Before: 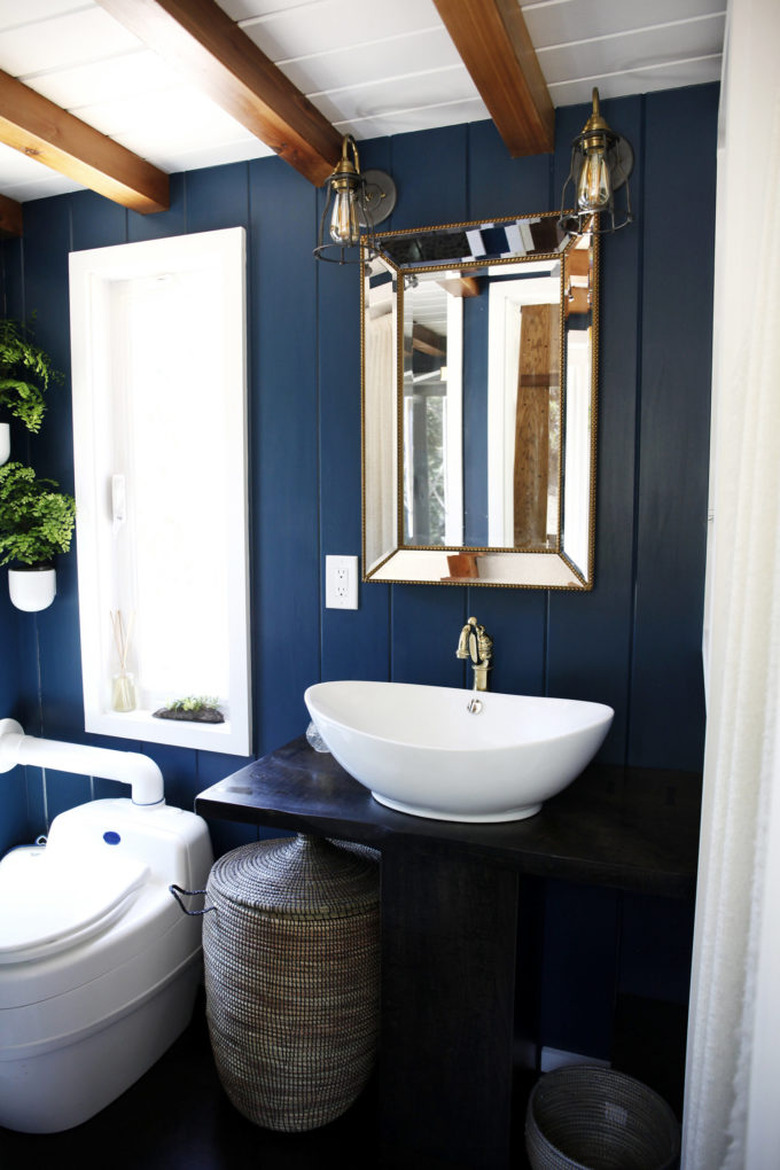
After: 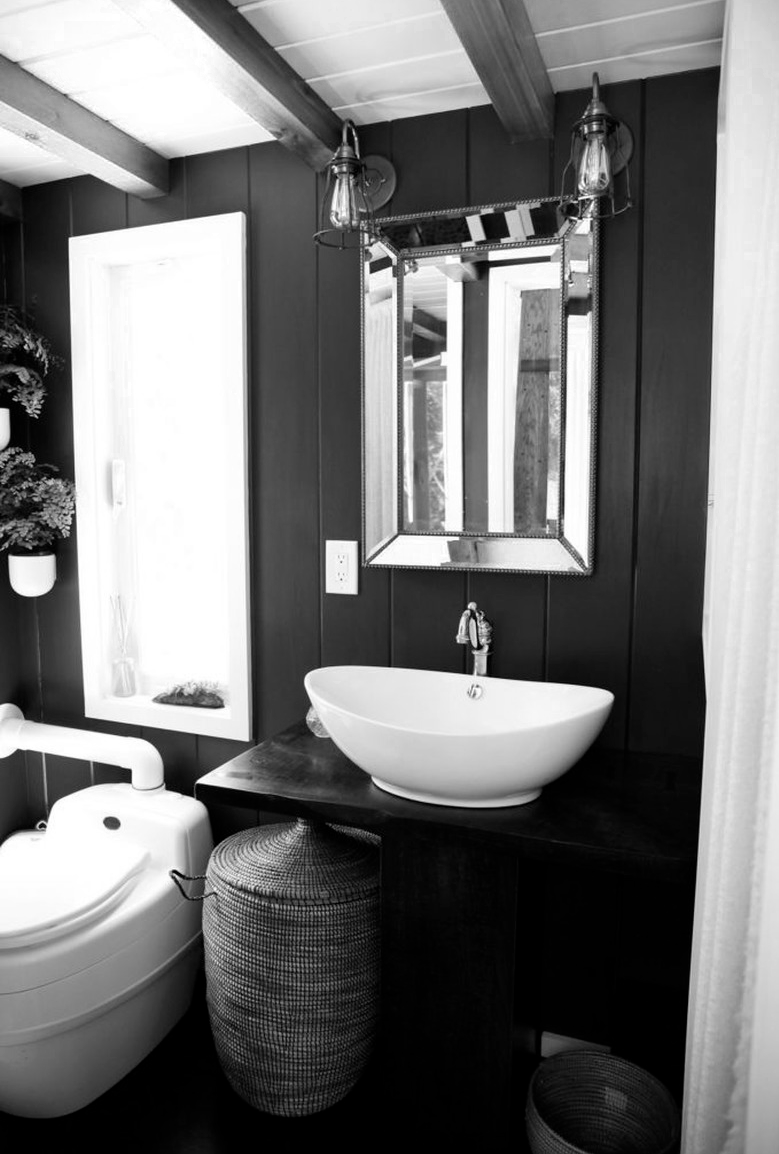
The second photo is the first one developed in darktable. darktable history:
crop: top 1.347%, right 0.004%
color zones: curves: ch0 [(0.004, 0.588) (0.116, 0.636) (0.259, 0.476) (0.423, 0.464) (0.75, 0.5)]; ch1 [(0, 0) (0.143, 0) (0.286, 0) (0.429, 0) (0.571, 0) (0.714, 0) (0.857, 0)]
